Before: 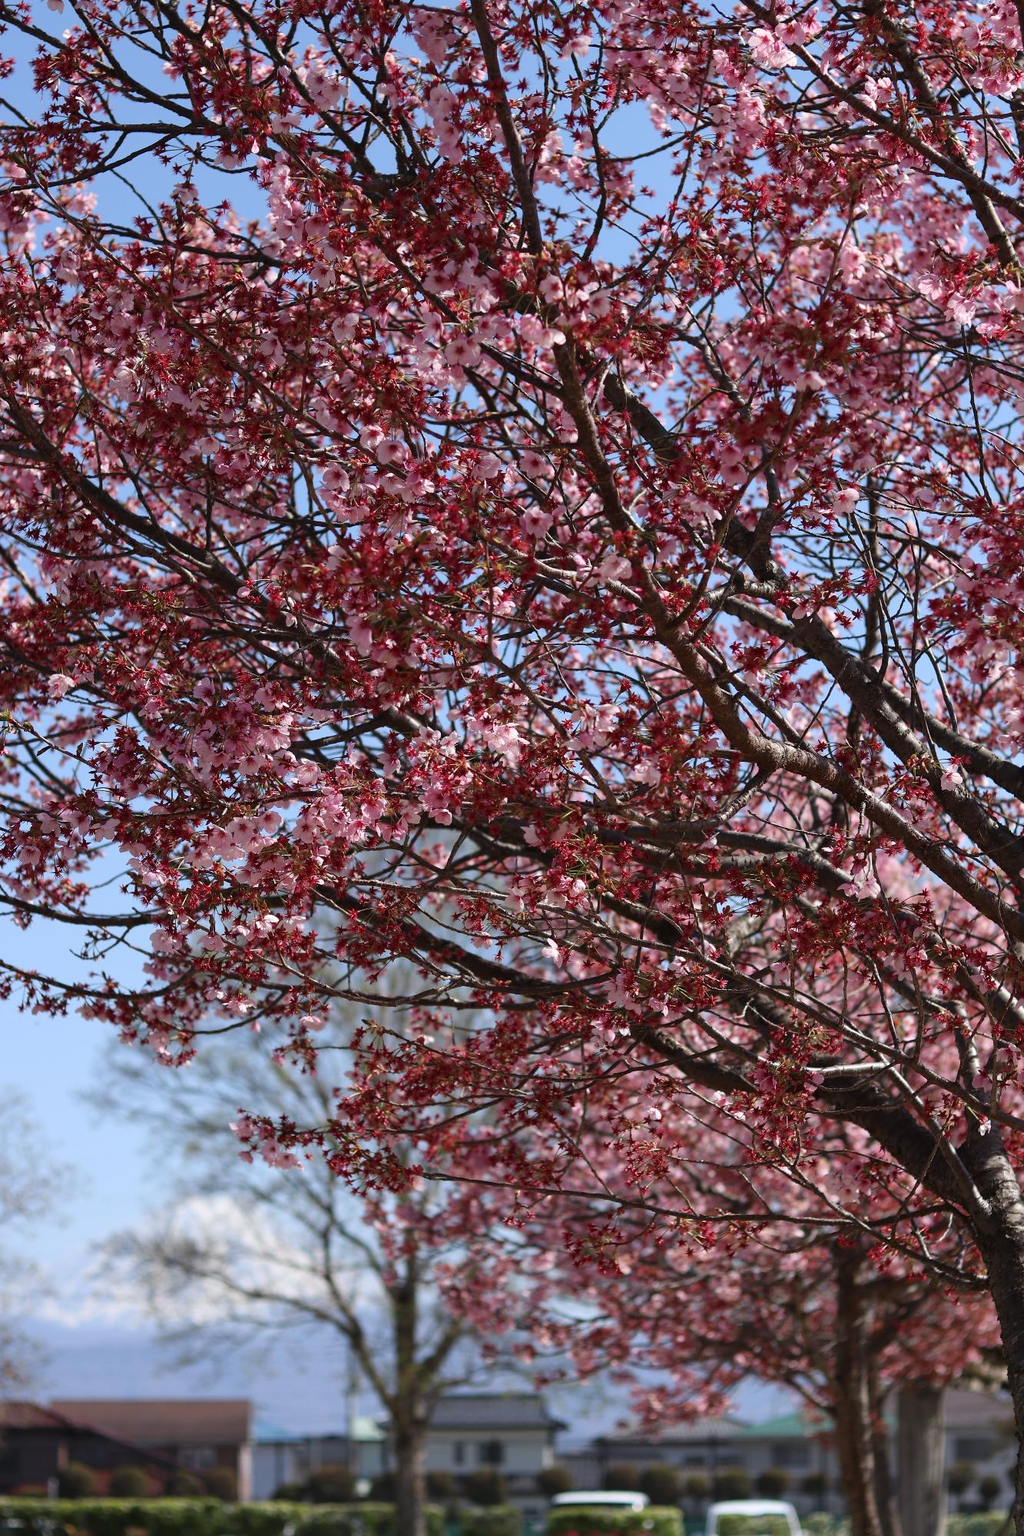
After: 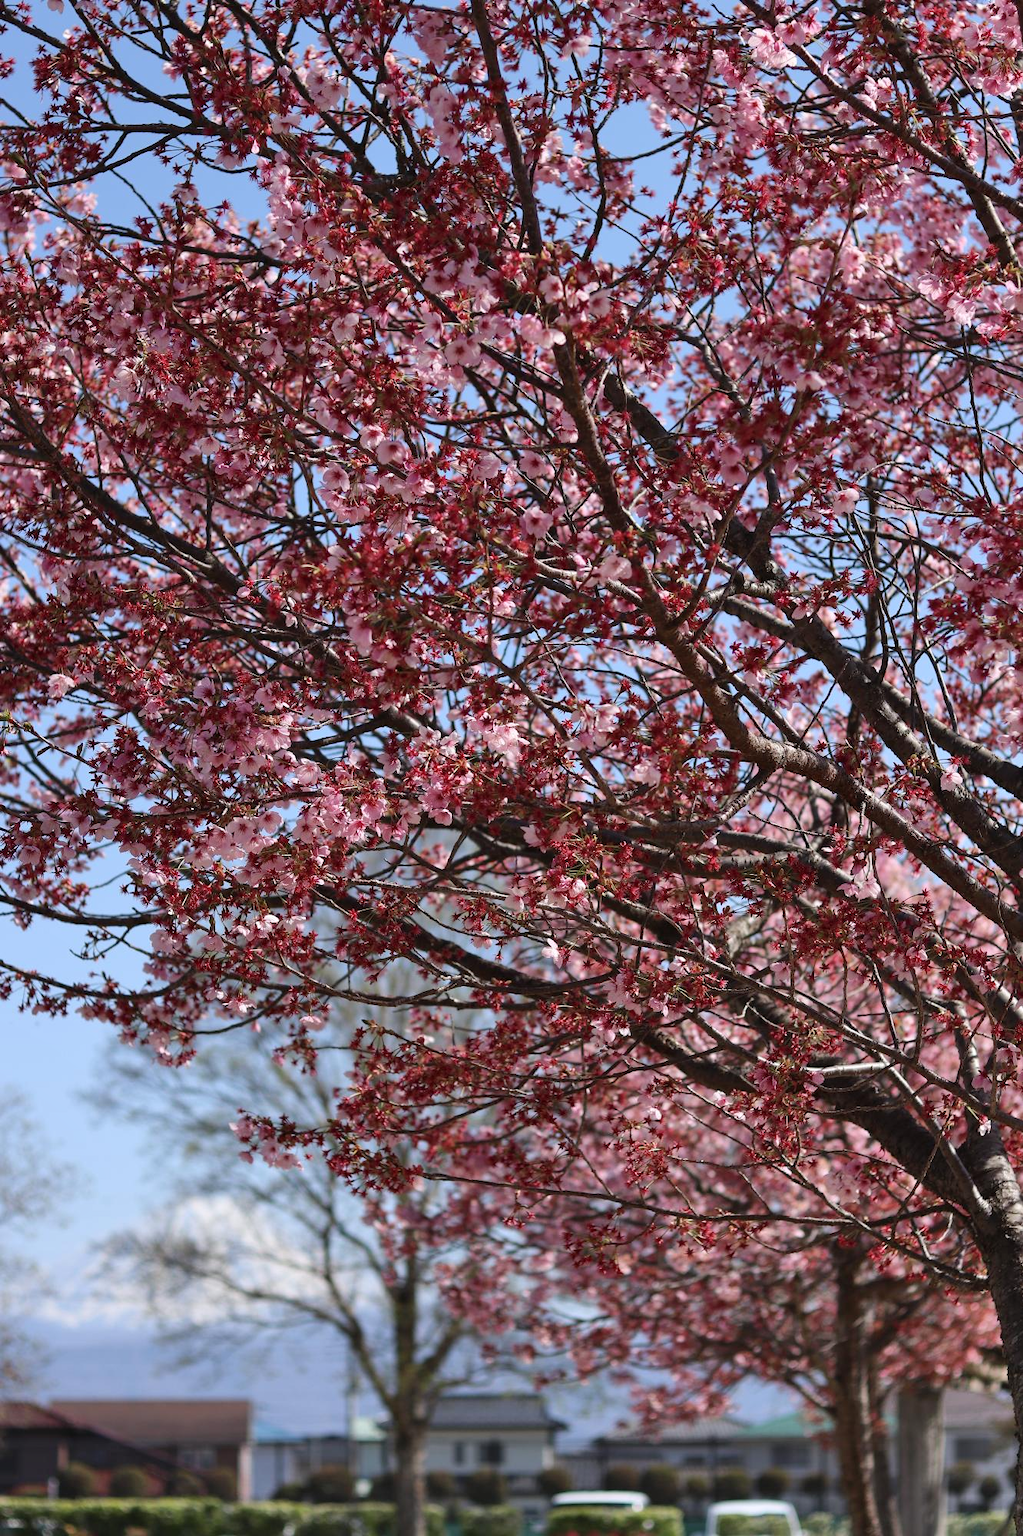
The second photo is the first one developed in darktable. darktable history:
shadows and highlights: shadows 52.02, highlights -28.28, highlights color adjustment 40.36%, soften with gaussian
